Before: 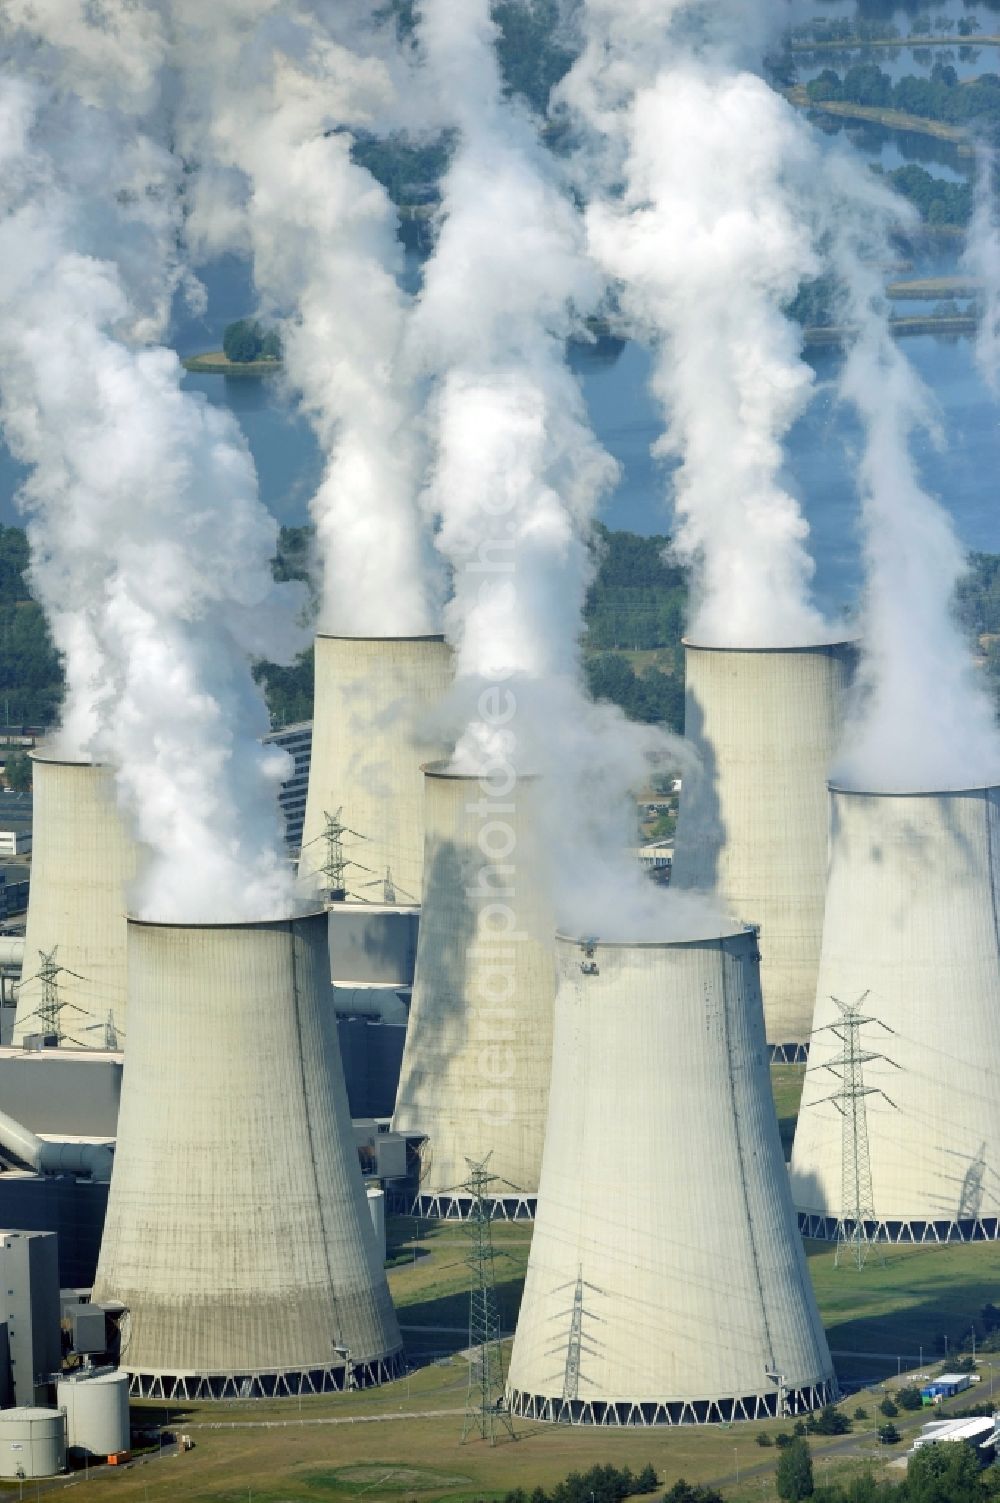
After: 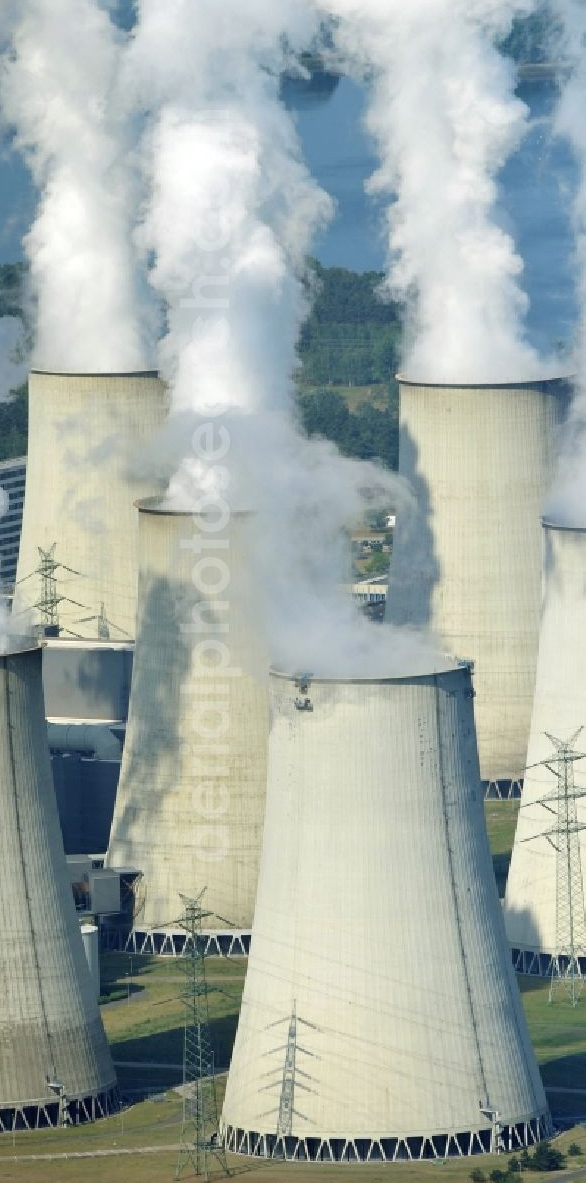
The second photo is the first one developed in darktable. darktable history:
crop and rotate: left 28.692%, top 17.612%, right 12.677%, bottom 3.637%
